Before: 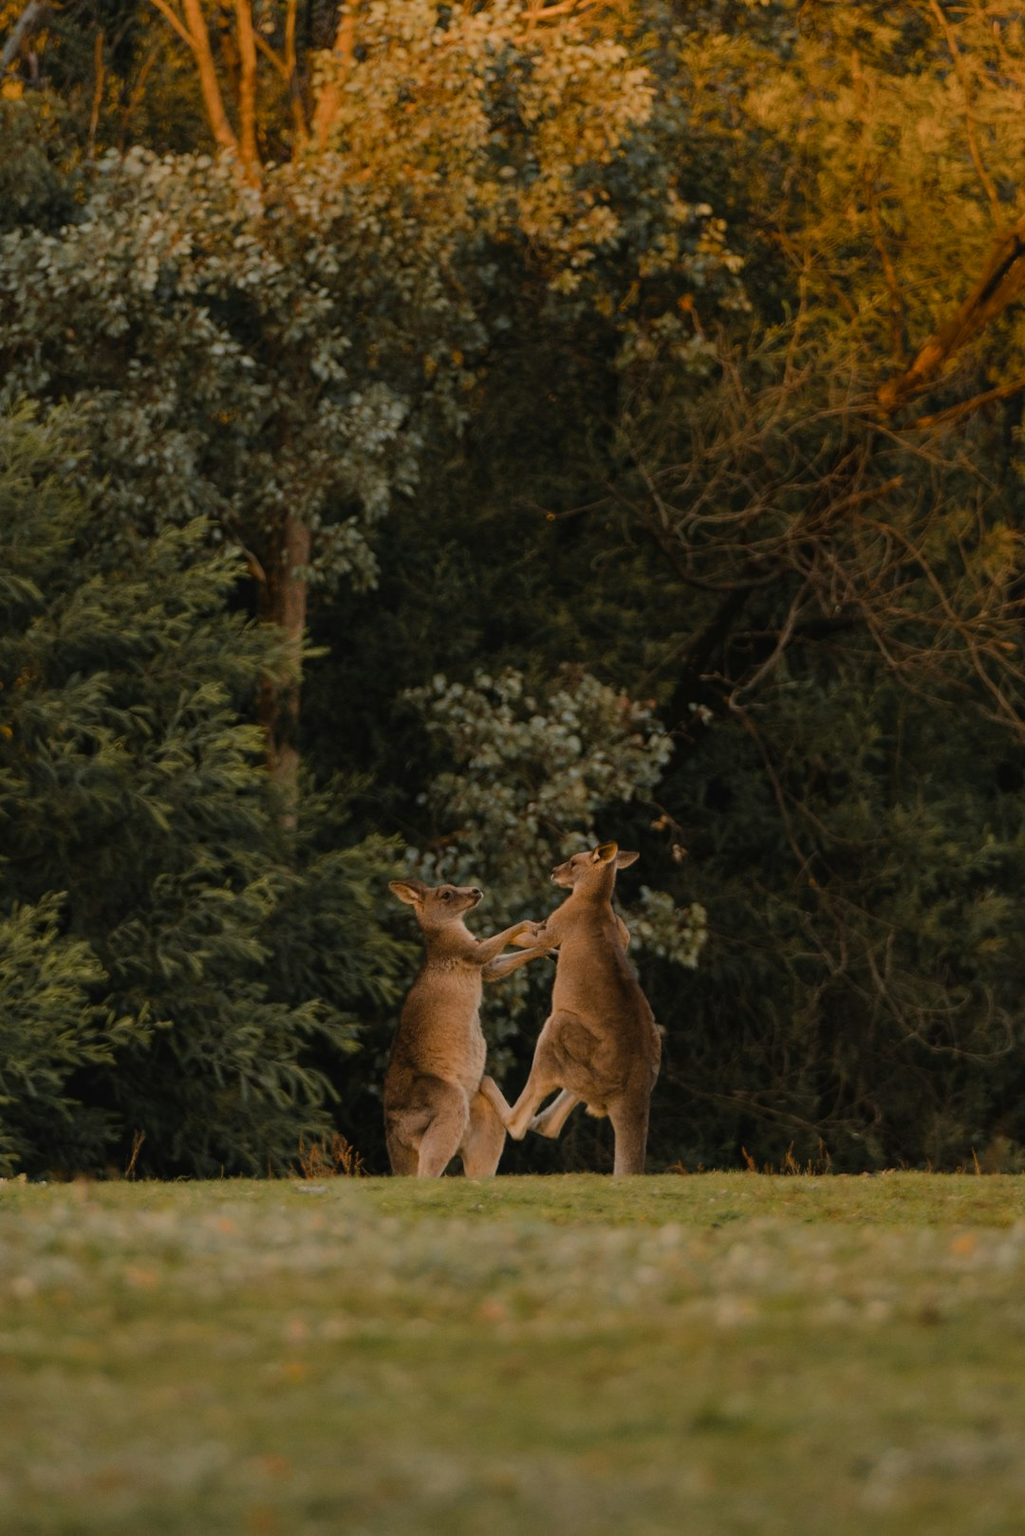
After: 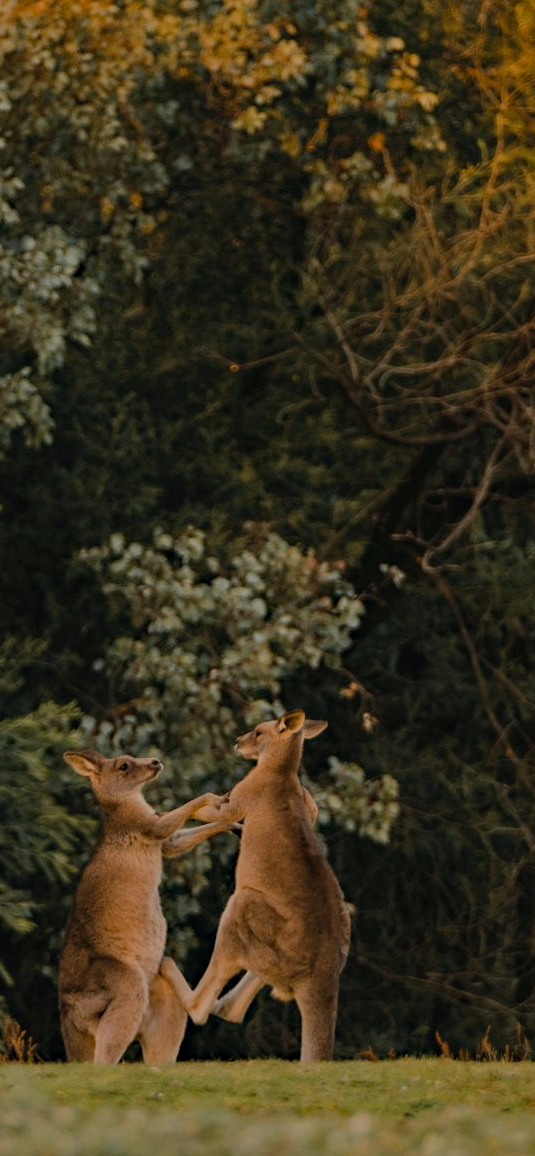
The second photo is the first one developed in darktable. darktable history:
crop: left 32.075%, top 10.976%, right 18.355%, bottom 17.596%
tone equalizer: -8 EV 0.25 EV, -7 EV 0.417 EV, -6 EV 0.417 EV, -5 EV 0.25 EV, -3 EV -0.25 EV, -2 EV -0.417 EV, -1 EV -0.417 EV, +0 EV -0.25 EV, edges refinement/feathering 500, mask exposure compensation -1.57 EV, preserve details guided filter
haze removal: strength 0.29, distance 0.25, compatibility mode true, adaptive false
shadows and highlights: radius 337.17, shadows 29.01, soften with gaussian
